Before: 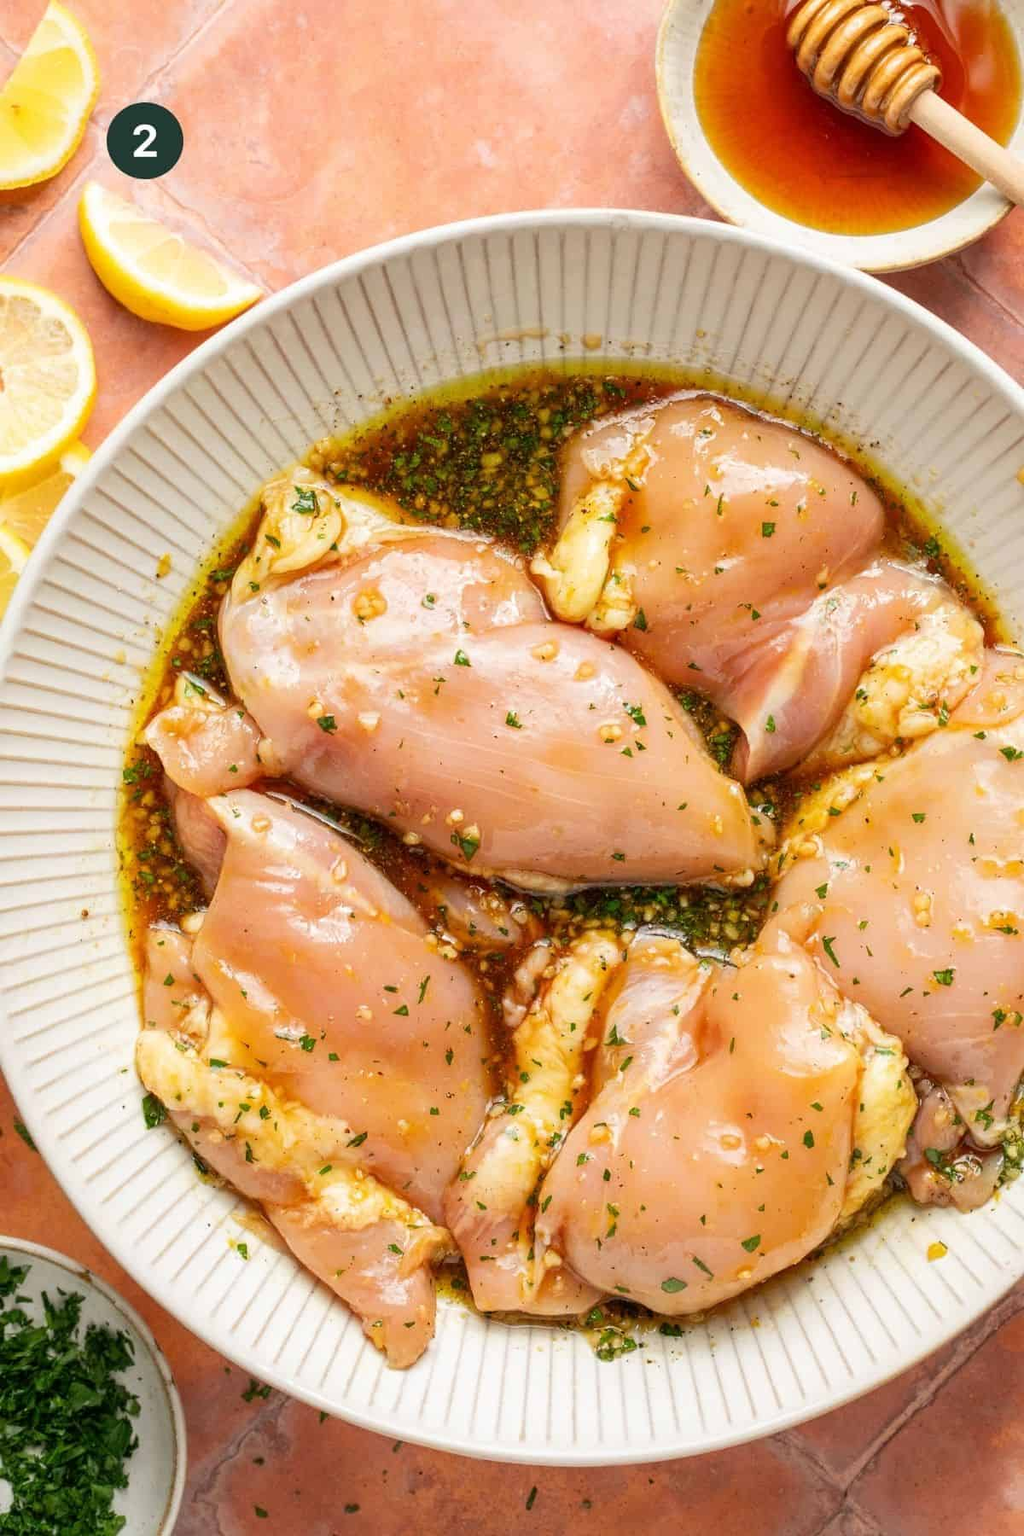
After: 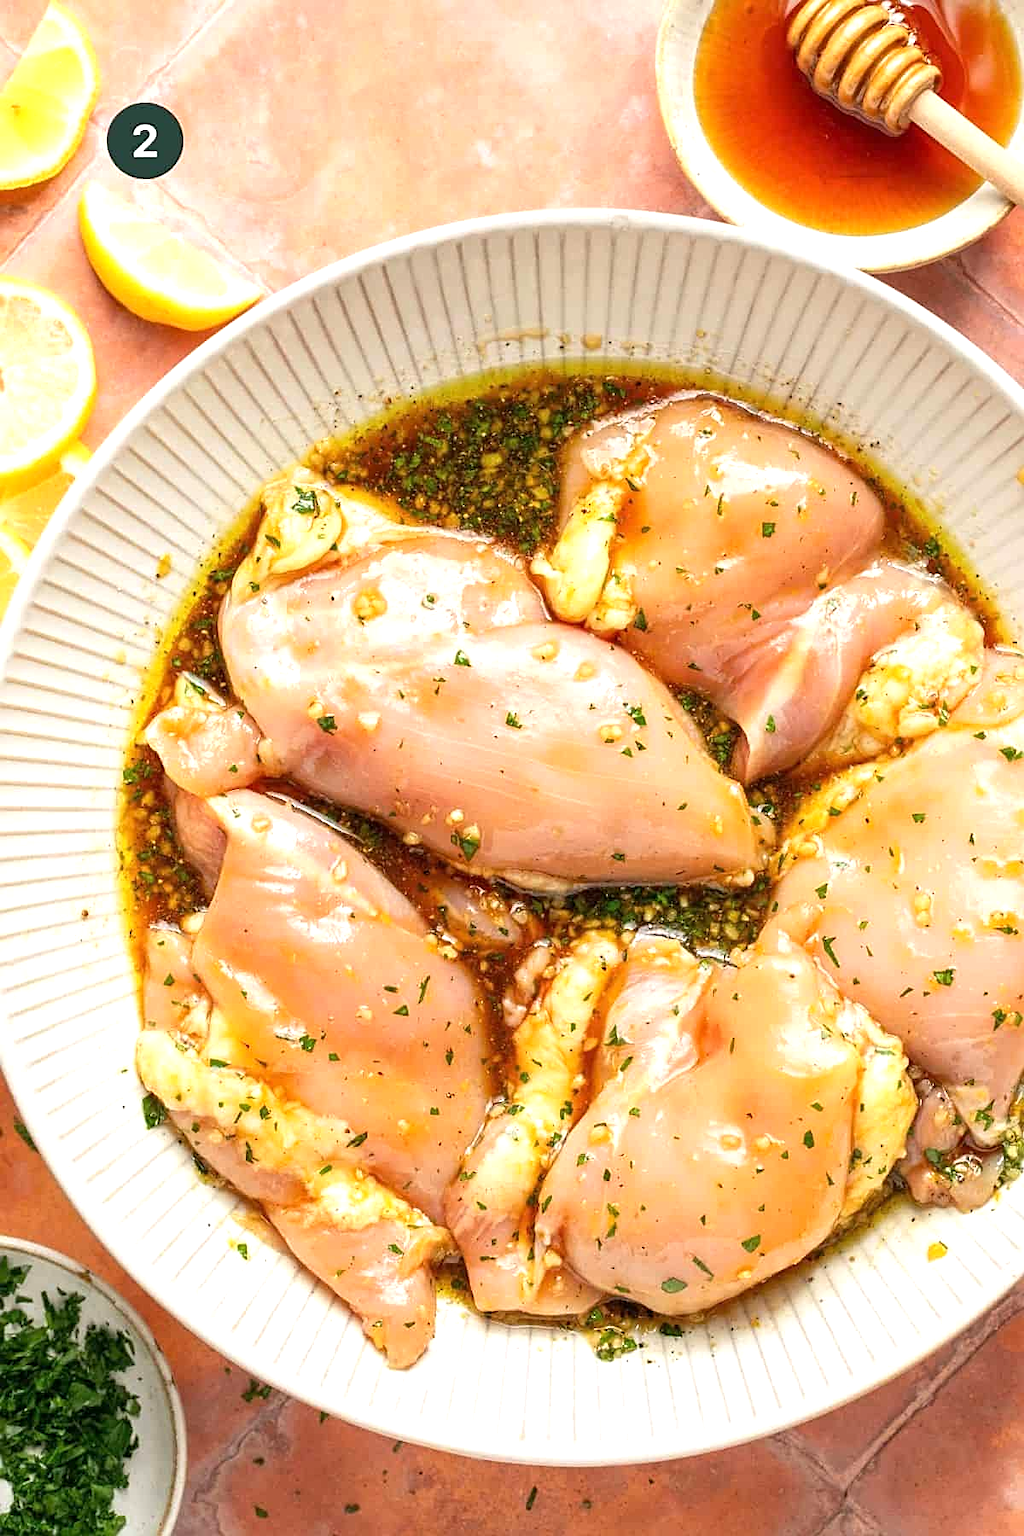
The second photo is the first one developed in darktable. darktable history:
exposure: exposure 0.494 EV, compensate highlight preservation false
sharpen: amount 0.464
